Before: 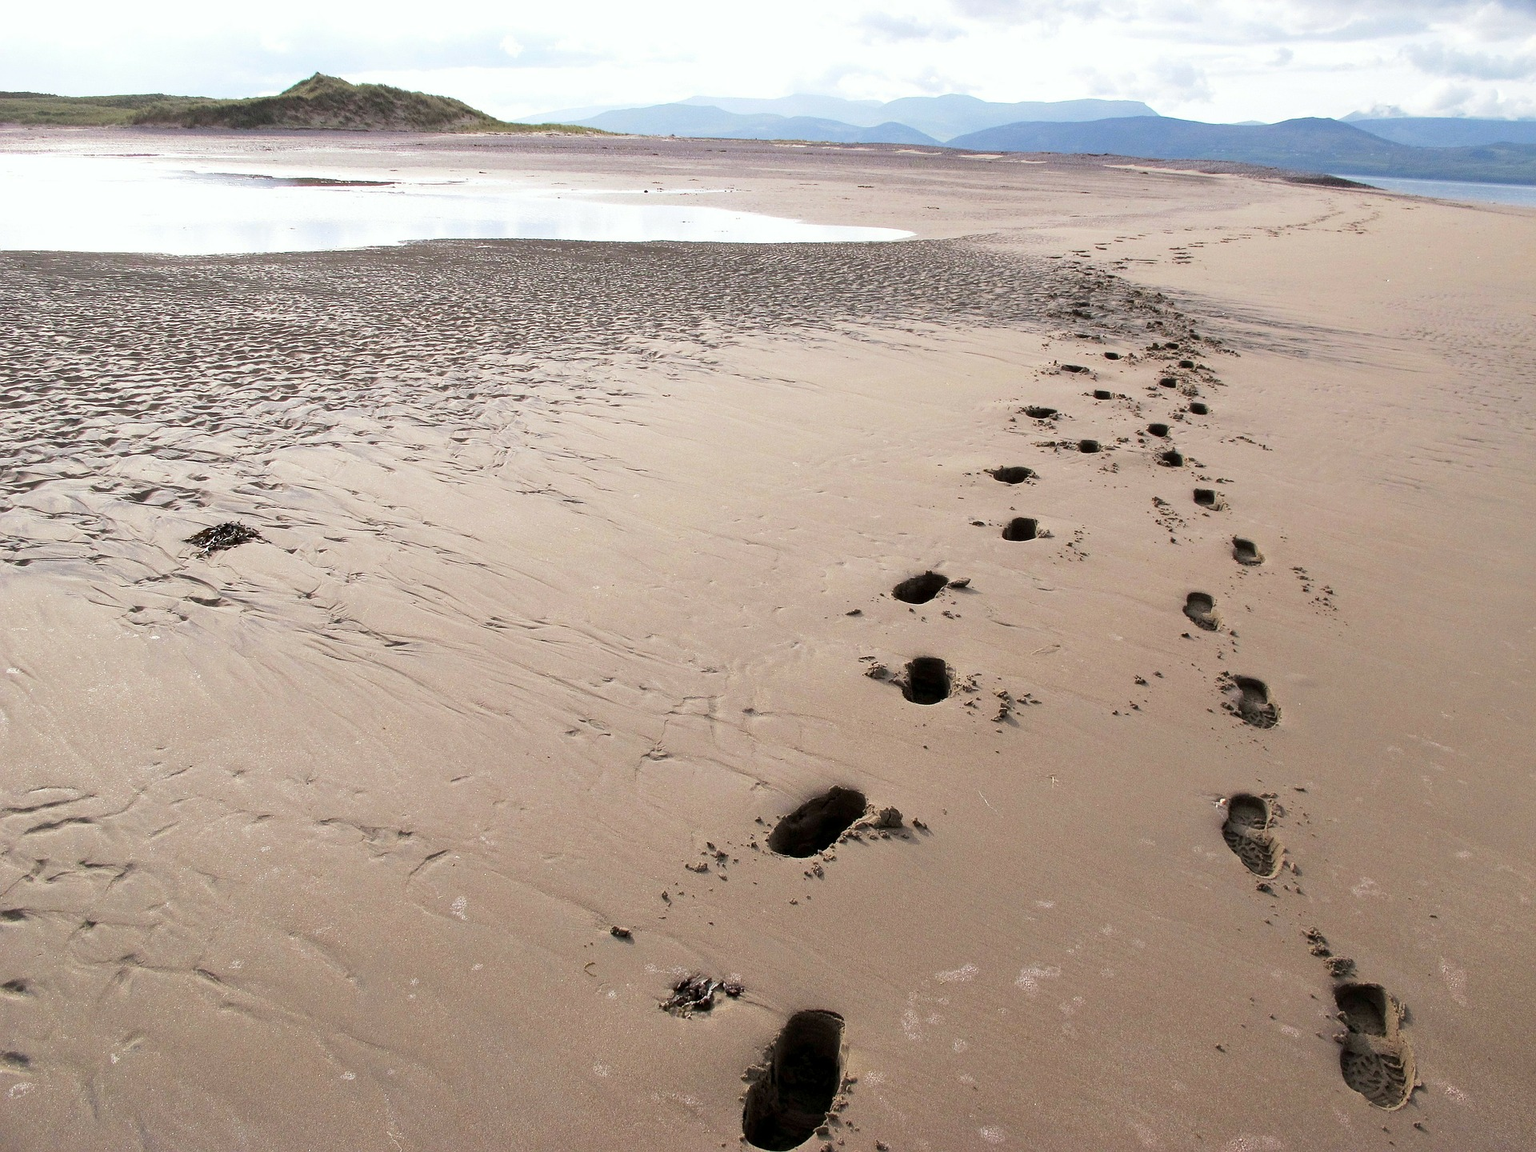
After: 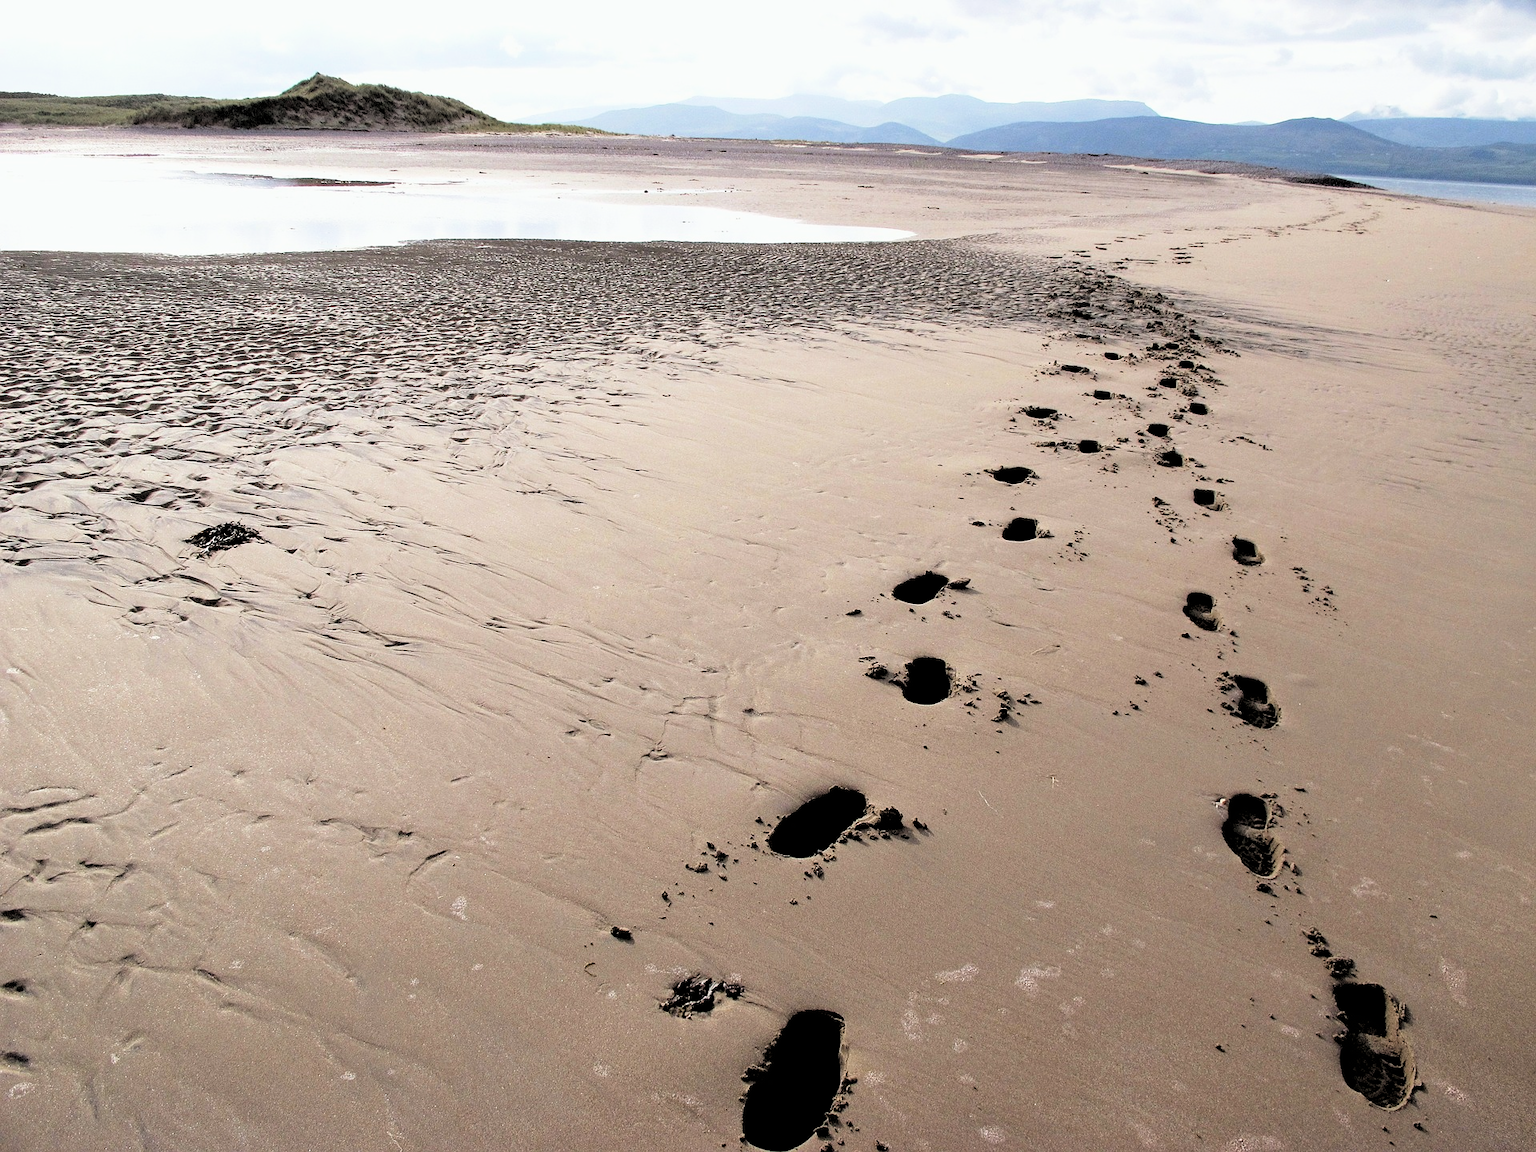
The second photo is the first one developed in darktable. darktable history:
filmic rgb: black relative exposure -4.91 EV, white relative exposure 2.84 EV, hardness 3.7
rgb levels: levels [[0.034, 0.472, 0.904], [0, 0.5, 1], [0, 0.5, 1]]
